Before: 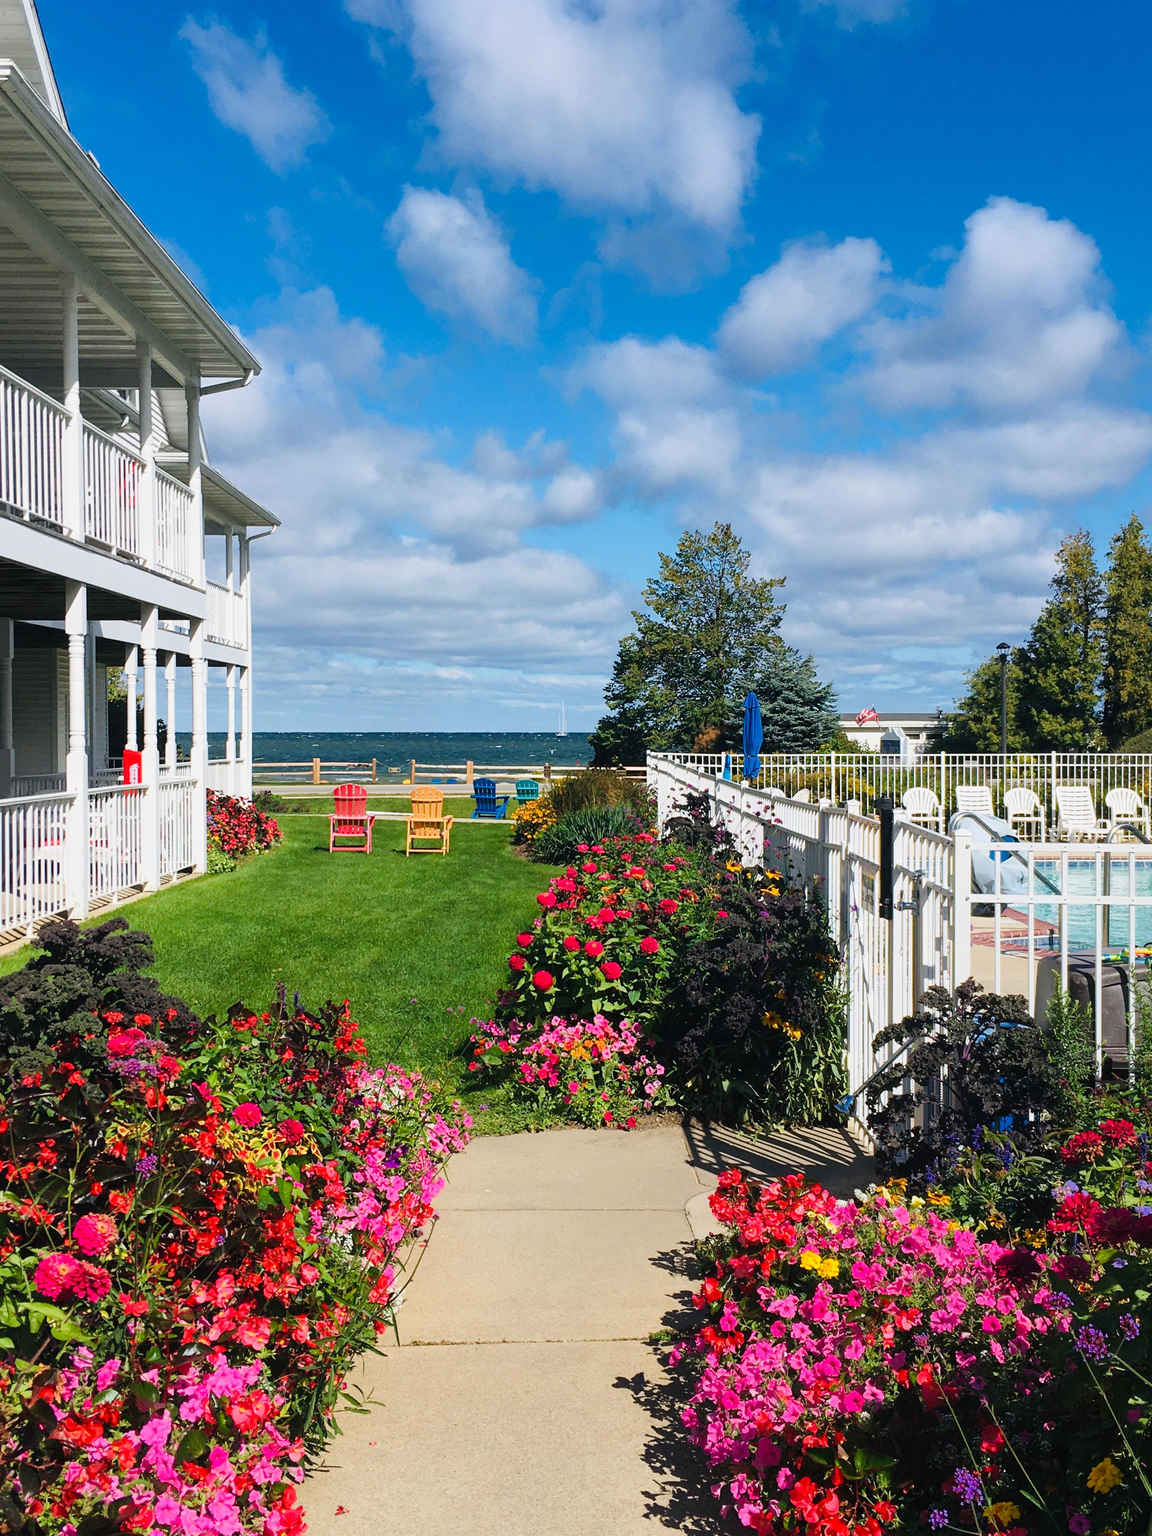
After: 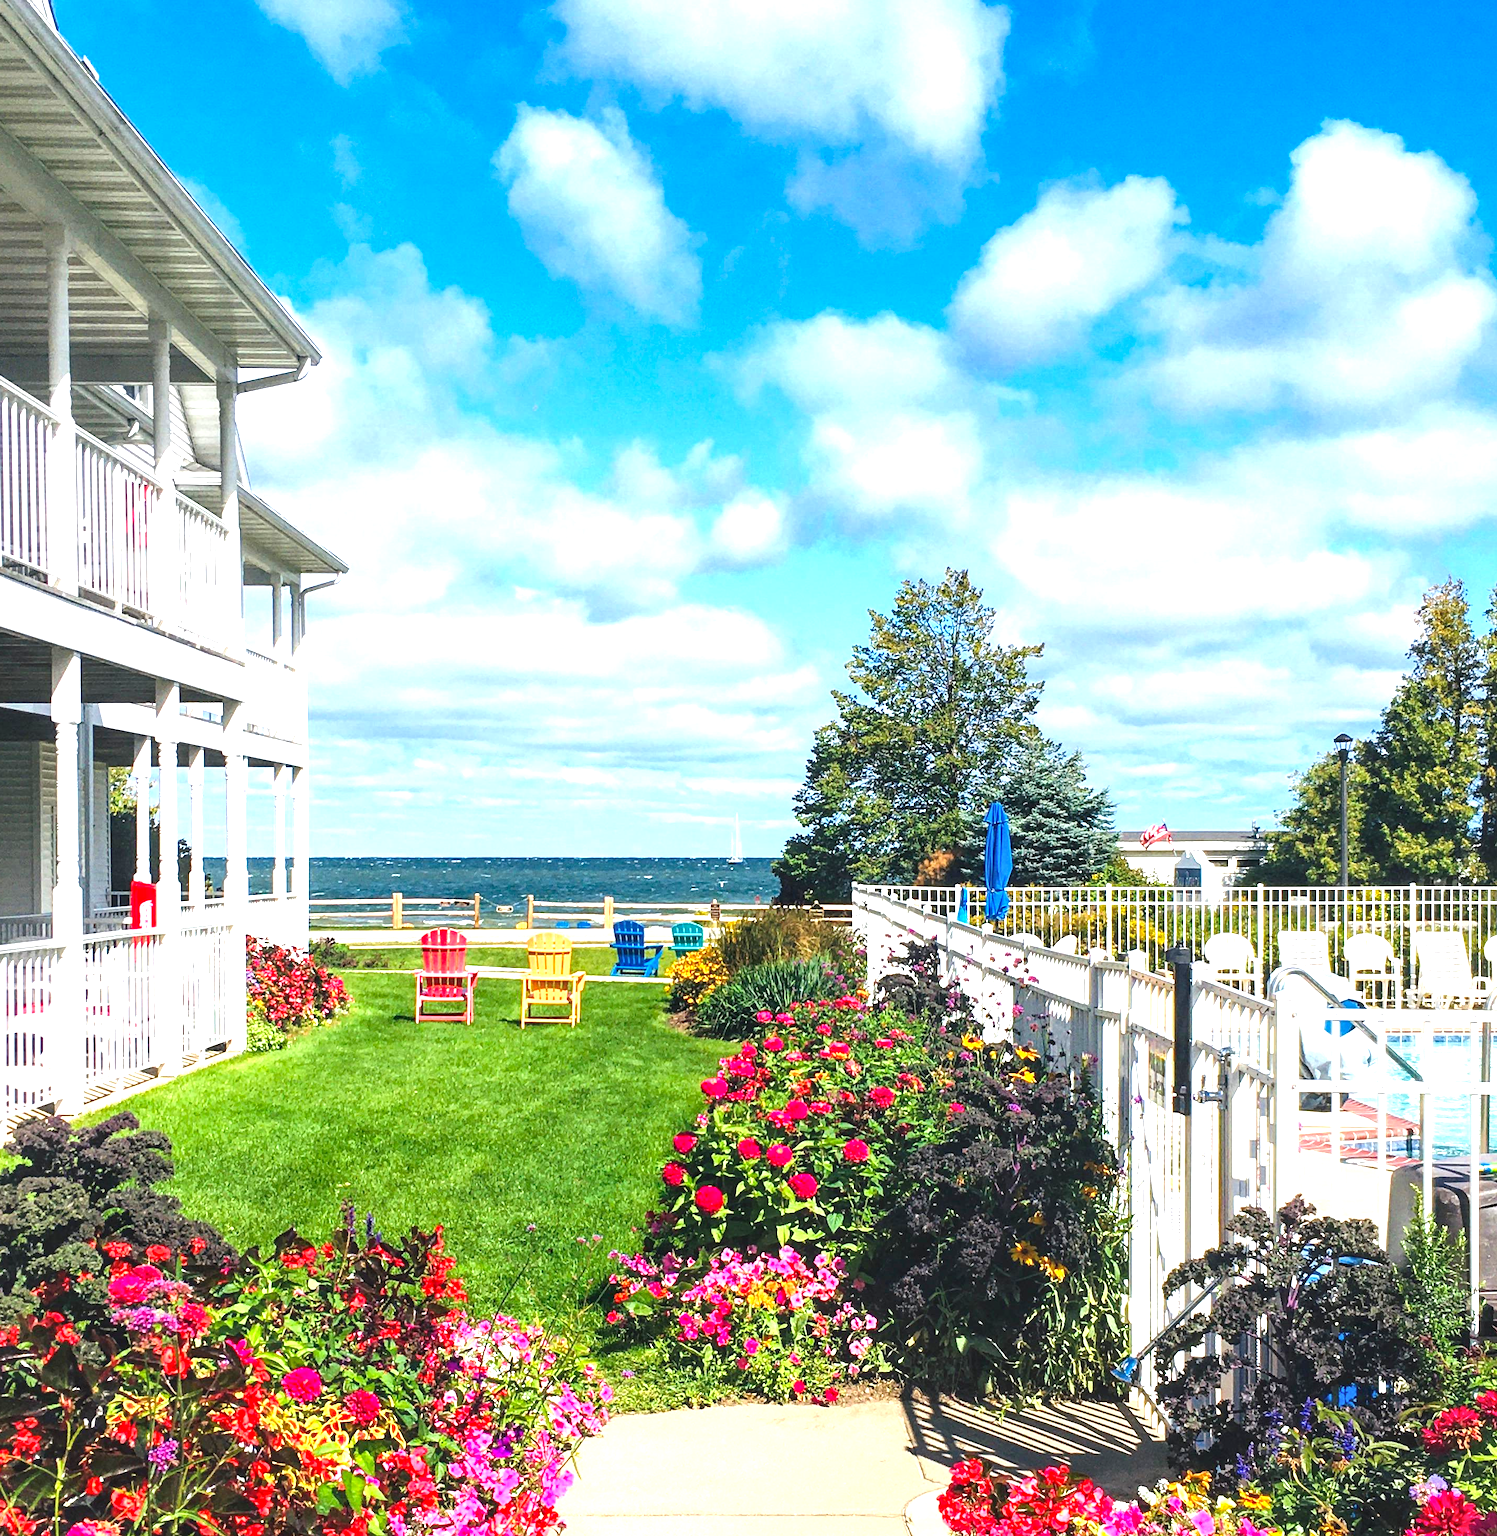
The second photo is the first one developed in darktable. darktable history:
local contrast: on, module defaults
crop: left 2.459%, top 7.169%, right 3.193%, bottom 20.216%
exposure: black level correction 0, exposure 1.276 EV, compensate highlight preservation false
contrast brightness saturation: contrast -0.024, brightness -0.006, saturation 0.036
